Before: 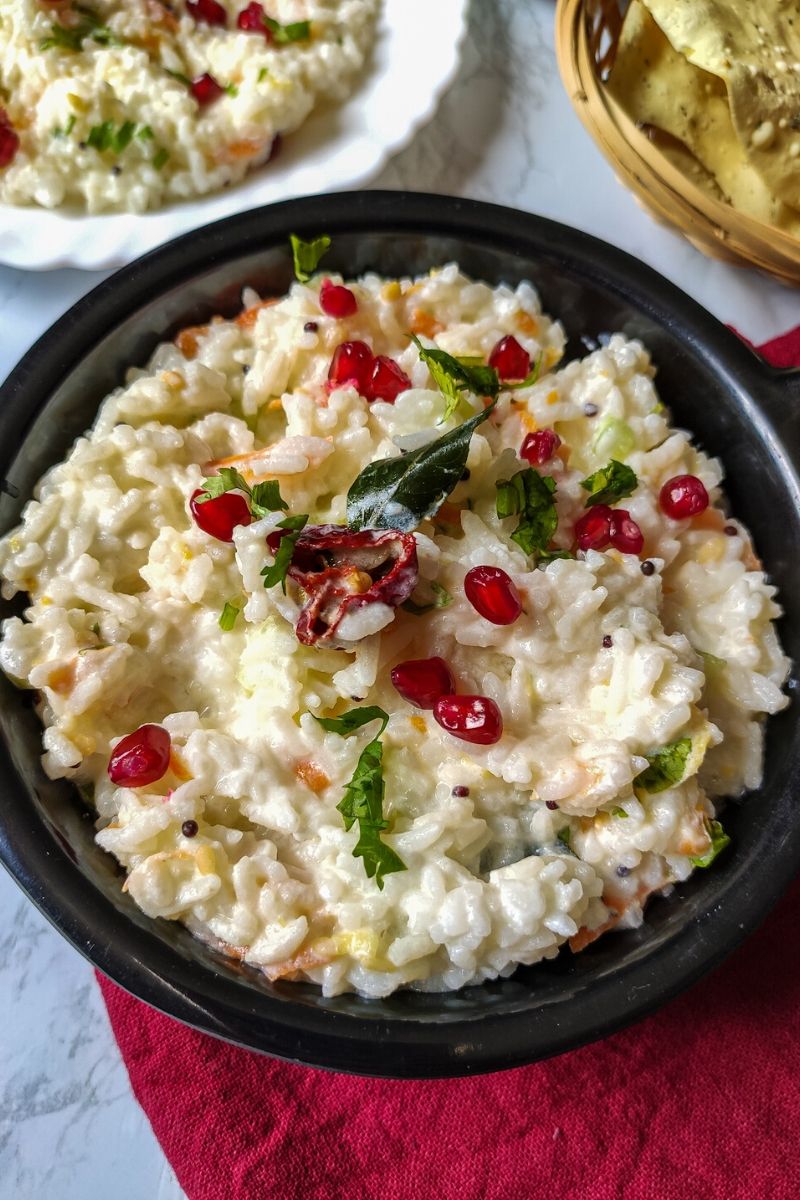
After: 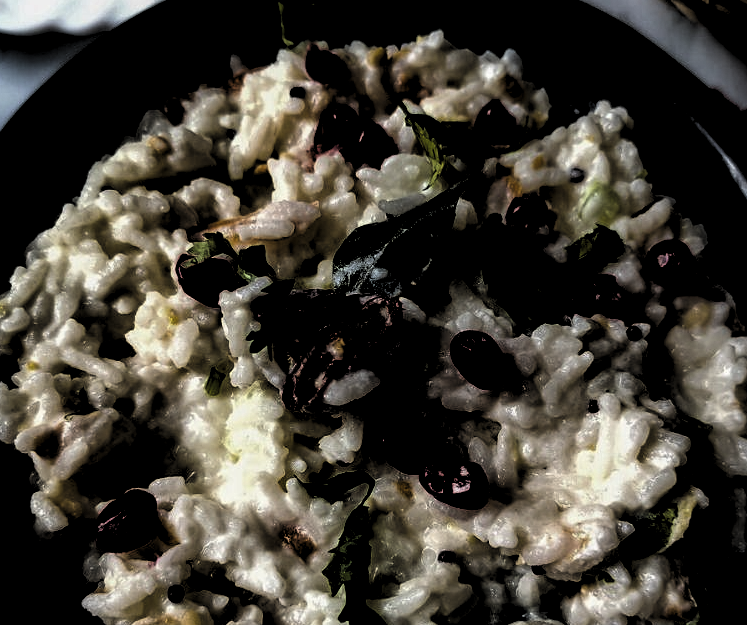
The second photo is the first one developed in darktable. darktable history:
levels: levels [0.514, 0.759, 1]
crop: left 1.771%, top 19.607%, right 4.836%, bottom 28.295%
